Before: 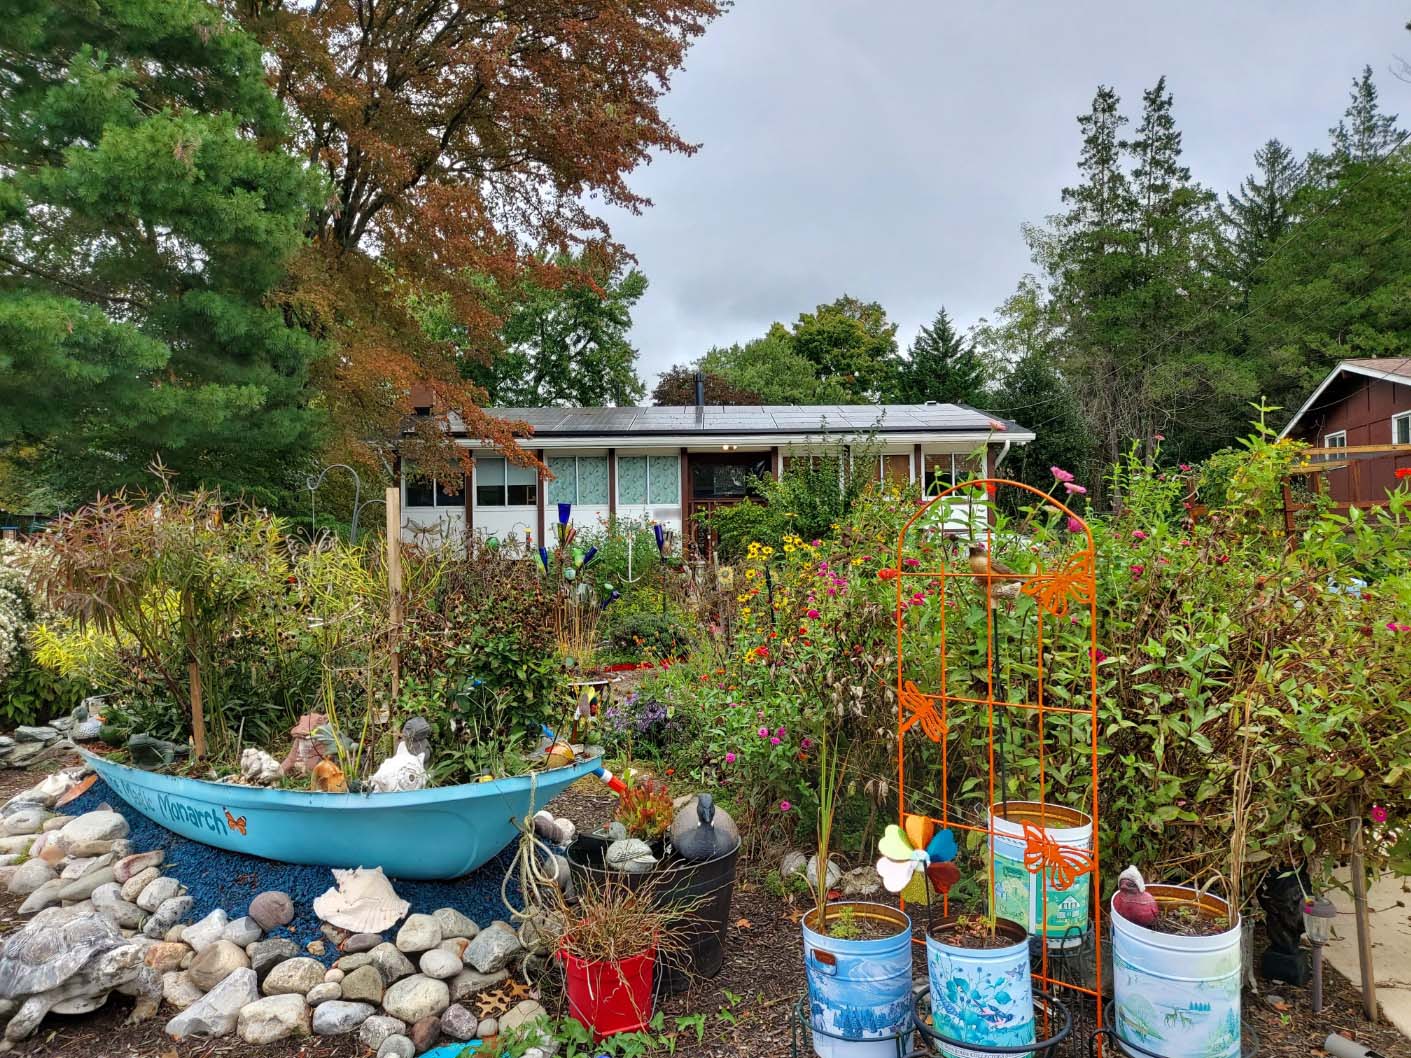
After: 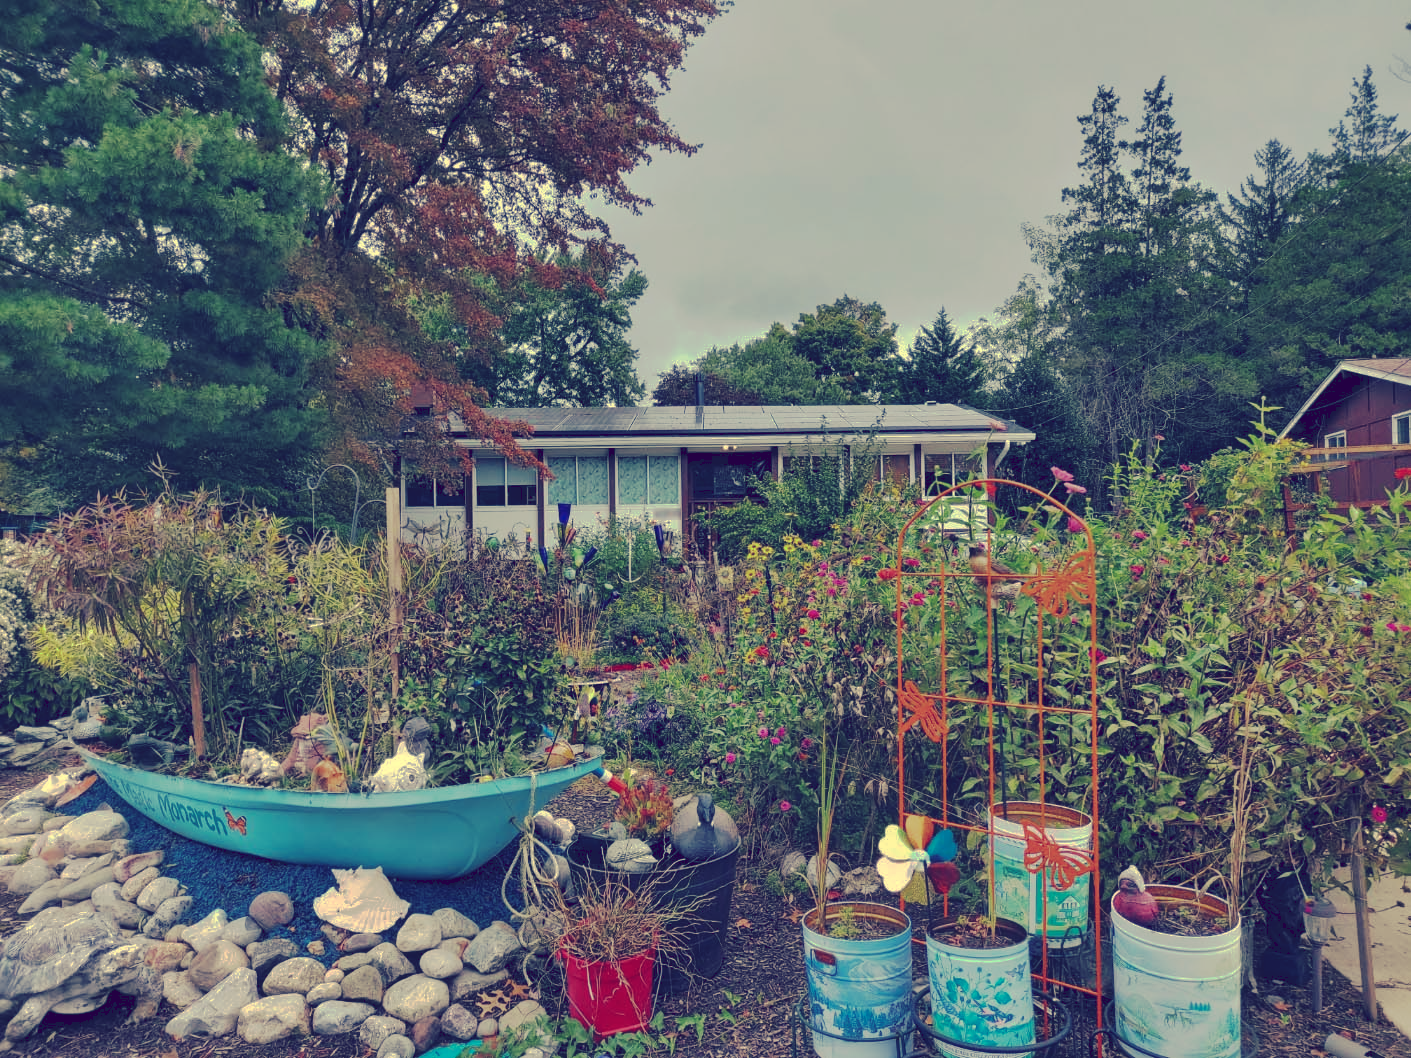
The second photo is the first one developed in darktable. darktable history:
tone curve: curves: ch0 [(0, 0) (0.003, 0.098) (0.011, 0.099) (0.025, 0.103) (0.044, 0.114) (0.069, 0.13) (0.1, 0.142) (0.136, 0.161) (0.177, 0.189) (0.224, 0.224) (0.277, 0.266) (0.335, 0.32) (0.399, 0.38) (0.468, 0.45) (0.543, 0.522) (0.623, 0.598) (0.709, 0.669) (0.801, 0.731) (0.898, 0.786) (1, 1)], preserve colors none
color look up table: target L [95.8, 93.35, 91.09, 87.12, 81.85, 75.56, 72.25, 69.44, 68.95, 55.83, 45.18, 43.83, 11.07, 203.96, 84.85, 69.45, 61.87, 60.16, 50.34, 46.96, 45.82, 42.29, 22.12, 19.06, 88.31, 87.41, 70.68, 67.22, 67.11, 57.99, 62.49, 49.65, 48.88, 46.67, 41.78, 46.45, 33.78, 26.05, 33.43, 14.07, 10.93, 4.063, 80.8, 79.81, 57.98, 53.17, 45.21, 34.93, 29.03], target a [-10.29, -20.25, -38.34, -63.63, -80.32, -66.77, -66.56, -31.31, -7.136, -48.88, -24.08, -29.37, 8.266, 0, 1.695, 27.18, 43.9, 12.46, 64.86, 36.21, 33.83, 65.07, 5.363, 43.38, -1.447, 20.28, 32.56, 40.83, 21.41, 68.32, 0.732, 76.34, 27.7, 69.55, 0.292, 61.11, 21.25, 45.55, 58.06, 48.26, 38.07, 35.19, -61.11, -42.44, -24.84, -11.26, -20.56, -6.241, 3.535], target b [35.34, 79.49, 61.19, 28.57, 47.26, 28.52, 54.48, 10.21, 39.78, 33.69, 16, -0.611, -34, -0.003, 34.23, 37.05, 12.26, 17.24, 16.23, 23.32, -8.468, -1.034, -17.36, -15.94, 15.77, 8.663, 4.906, -4.339, -16.25, -32.54, 1.413, -16.75, -37.26, -47.91, -49.74, -20.98, -33.19, -77.87, -43.52, -71.88, -39.81, -51.46, 2.585, 0.496, -31.64, -17.58, -20.25, -19.91, -40.41], num patches 49
